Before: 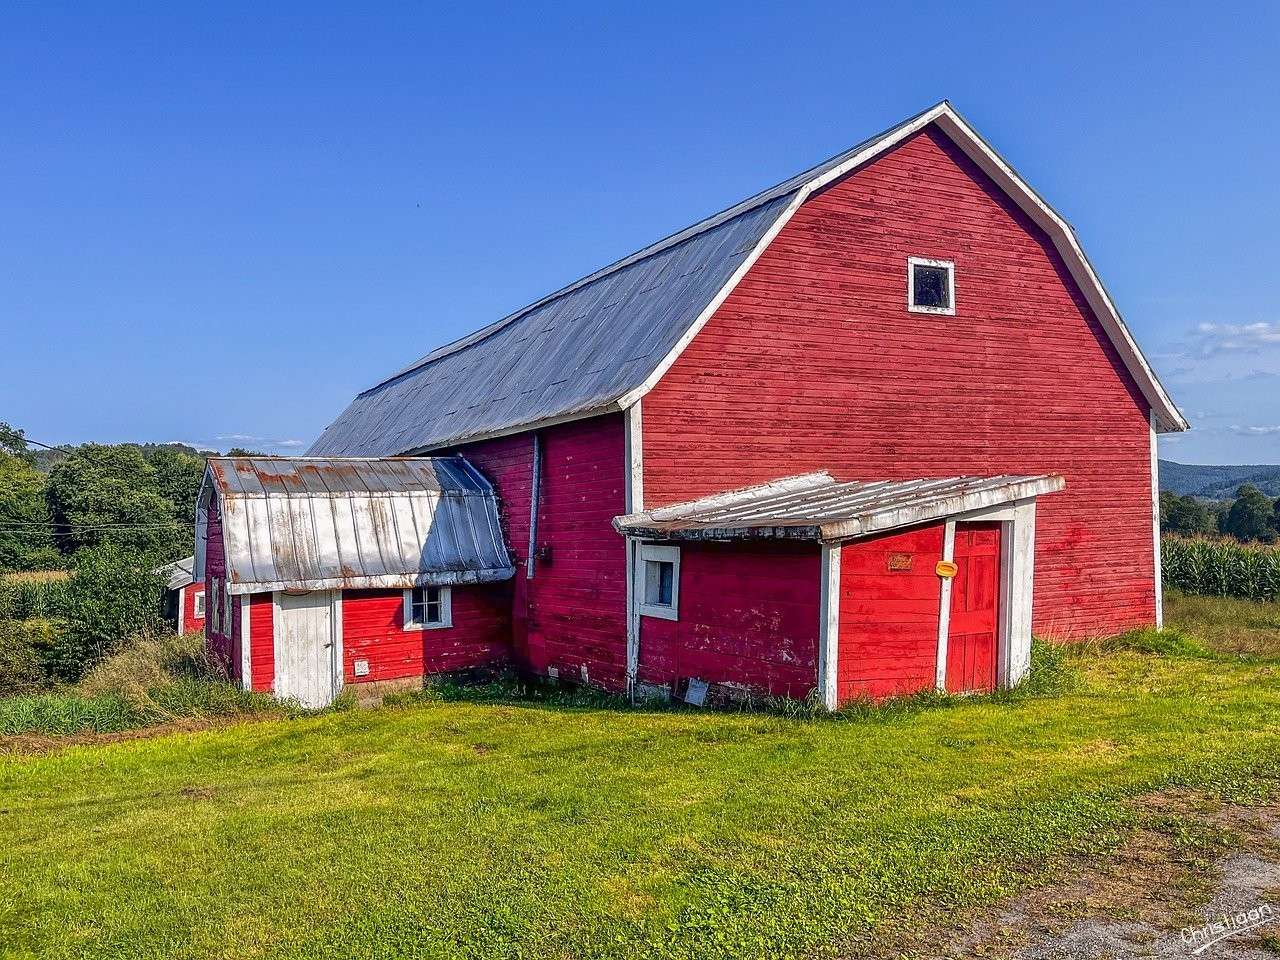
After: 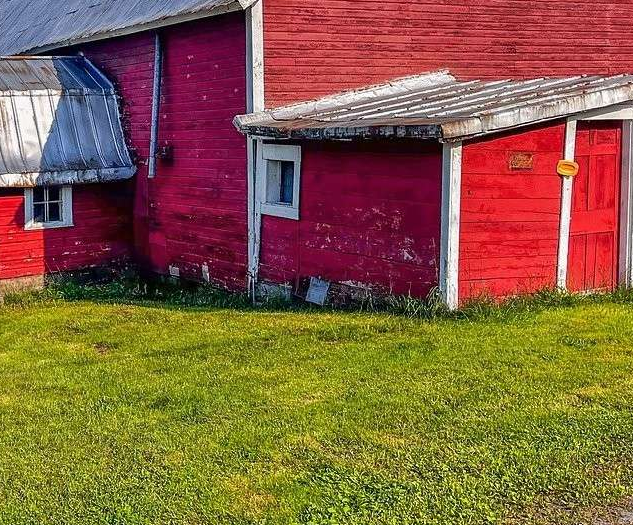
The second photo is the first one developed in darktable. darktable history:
shadows and highlights: low approximation 0.01, soften with gaussian
crop: left 29.672%, top 41.786%, right 20.851%, bottom 3.487%
